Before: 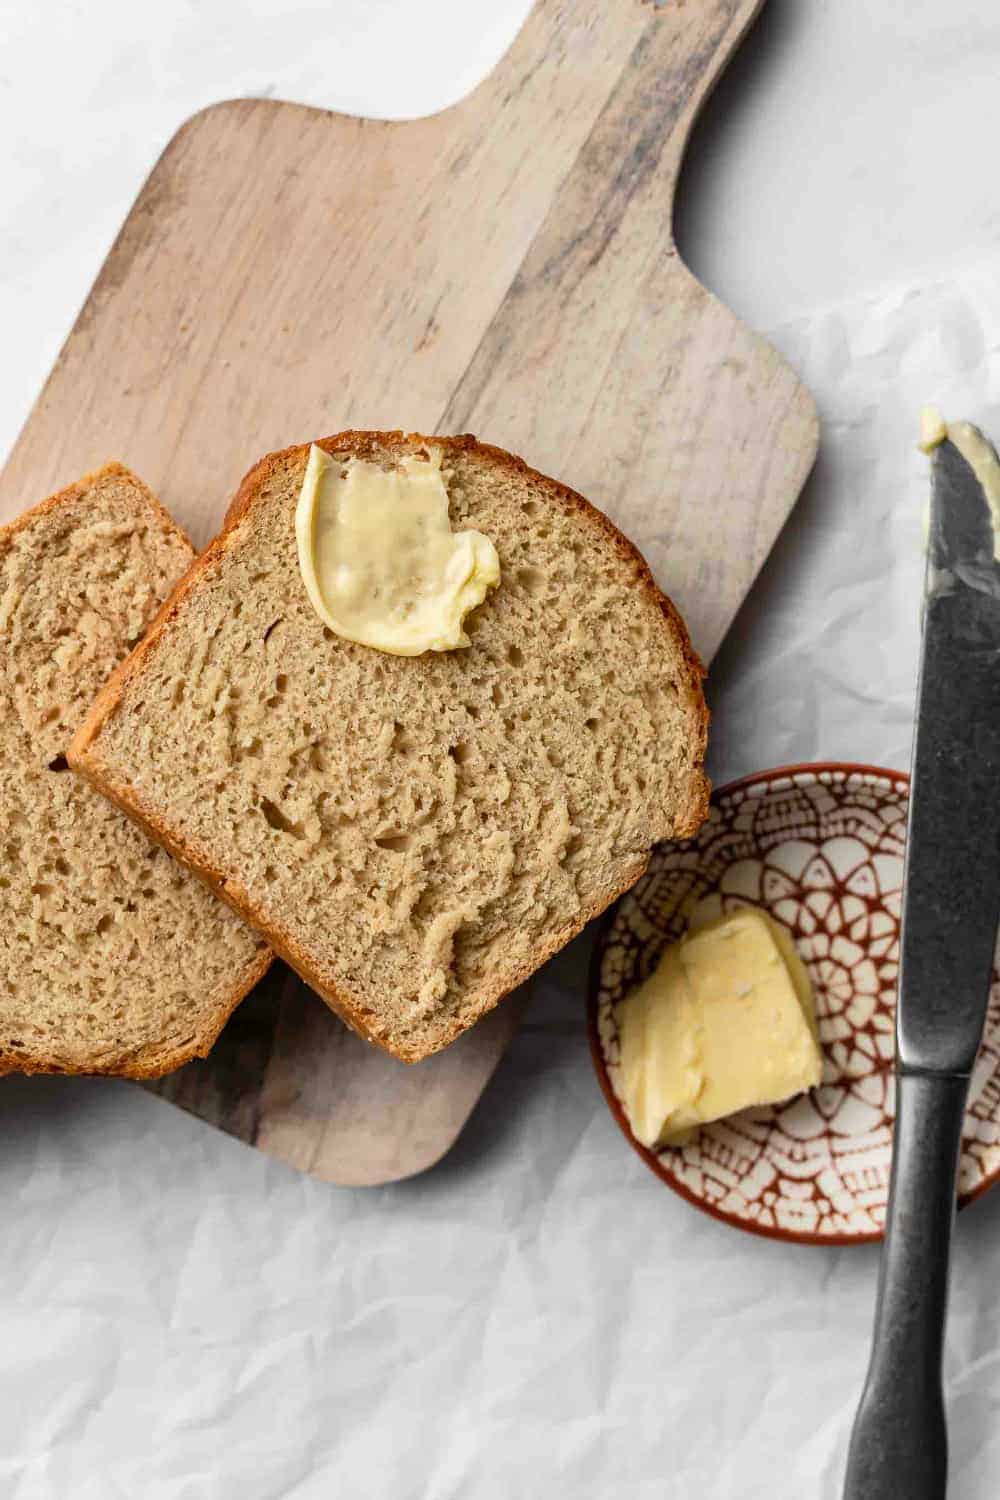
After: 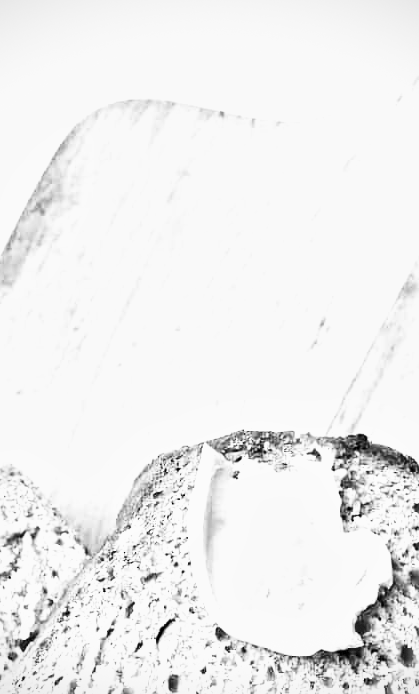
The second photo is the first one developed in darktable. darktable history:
vignetting: fall-off start 97.28%, fall-off radius 79%, brightness -0.462, saturation -0.3, width/height ratio 1.114, dithering 8-bit output, unbound false
tone equalizer: -8 EV -1.08 EV, -7 EV -1.01 EV, -6 EV -0.867 EV, -5 EV -0.578 EV, -3 EV 0.578 EV, -2 EV 0.867 EV, -1 EV 1.01 EV, +0 EV 1.08 EV, edges refinement/feathering 500, mask exposure compensation -1.57 EV, preserve details no
contrast equalizer: y [[0.509, 0.517, 0.523, 0.523, 0.517, 0.509], [0.5 ×6], [0.5 ×6], [0 ×6], [0 ×6]]
crop and rotate: left 10.817%, top 0.062%, right 47.194%, bottom 53.626%
monochrome: a 32, b 64, size 2.3
filmic rgb: middle gray luminance 10%, black relative exposure -8.61 EV, white relative exposure 3.3 EV, threshold 6 EV, target black luminance 0%, hardness 5.2, latitude 44.69%, contrast 1.302, highlights saturation mix 5%, shadows ↔ highlights balance 24.64%, add noise in highlights 0, preserve chrominance no, color science v3 (2019), use custom middle-gray values true, iterations of high-quality reconstruction 0, contrast in highlights soft, enable highlight reconstruction true
